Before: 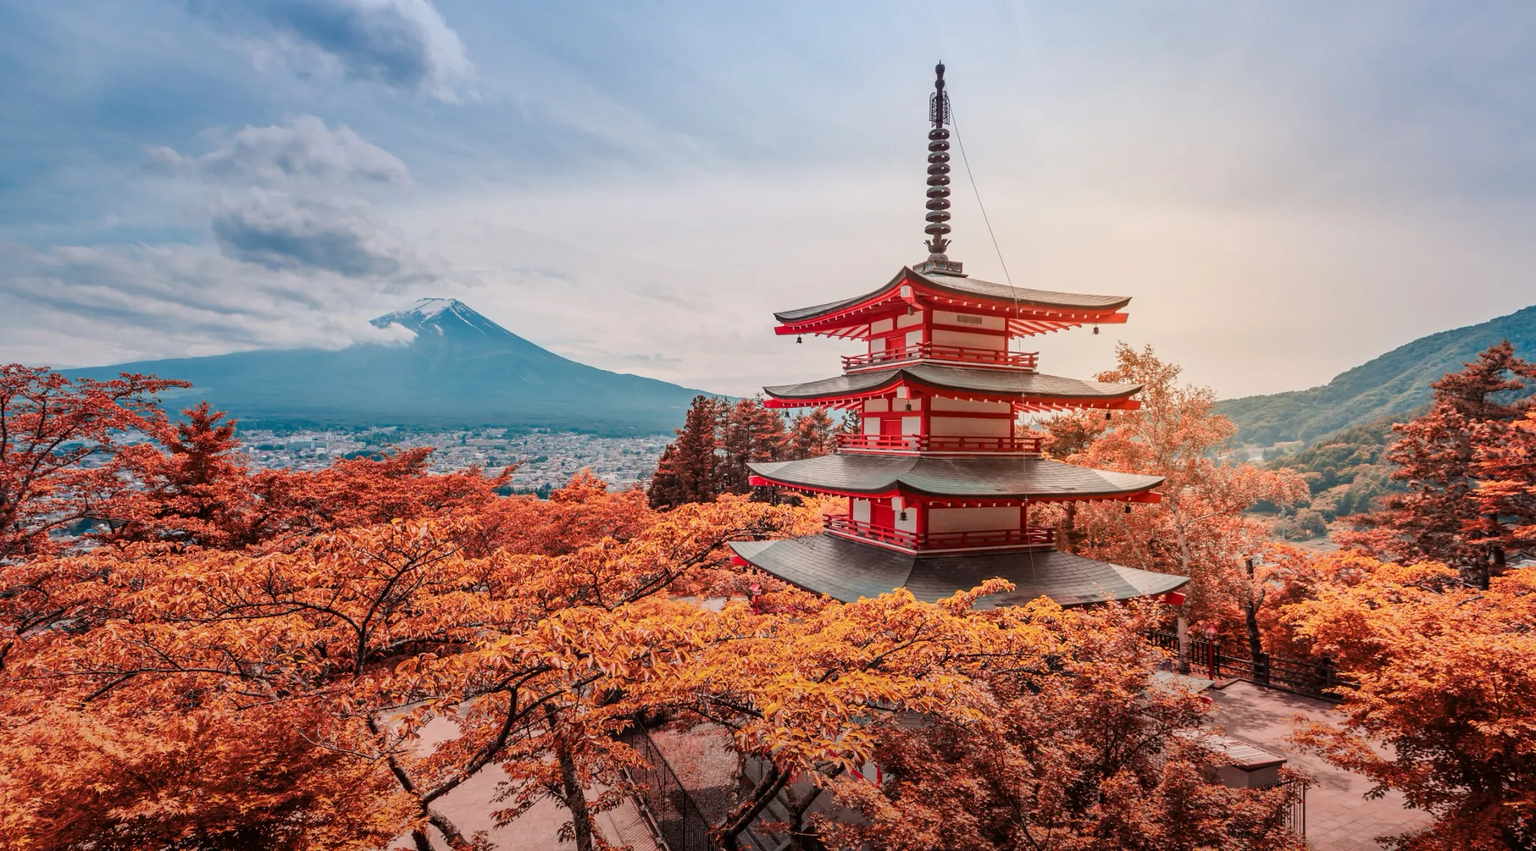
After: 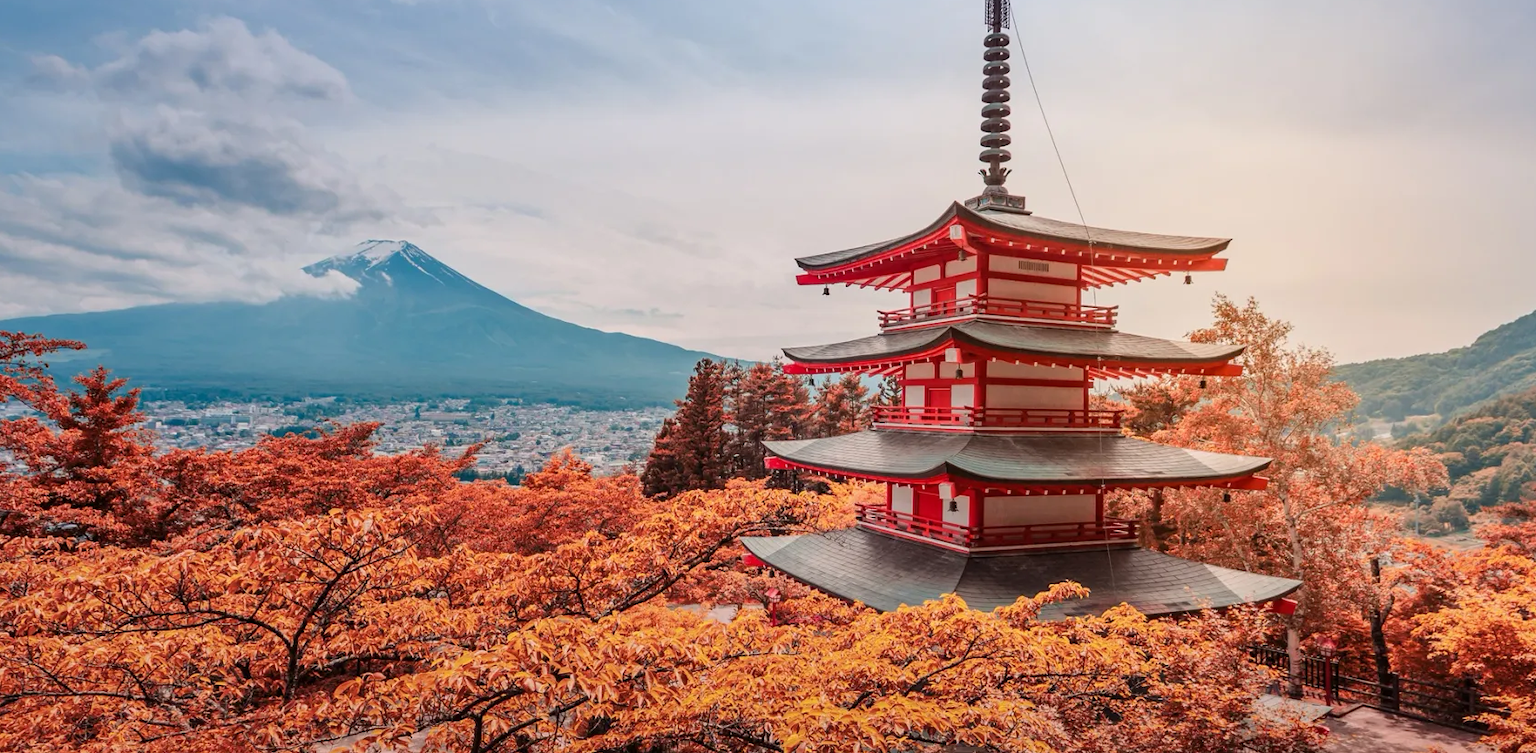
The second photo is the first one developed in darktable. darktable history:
crop: left 7.926%, top 11.9%, right 9.998%, bottom 15.451%
